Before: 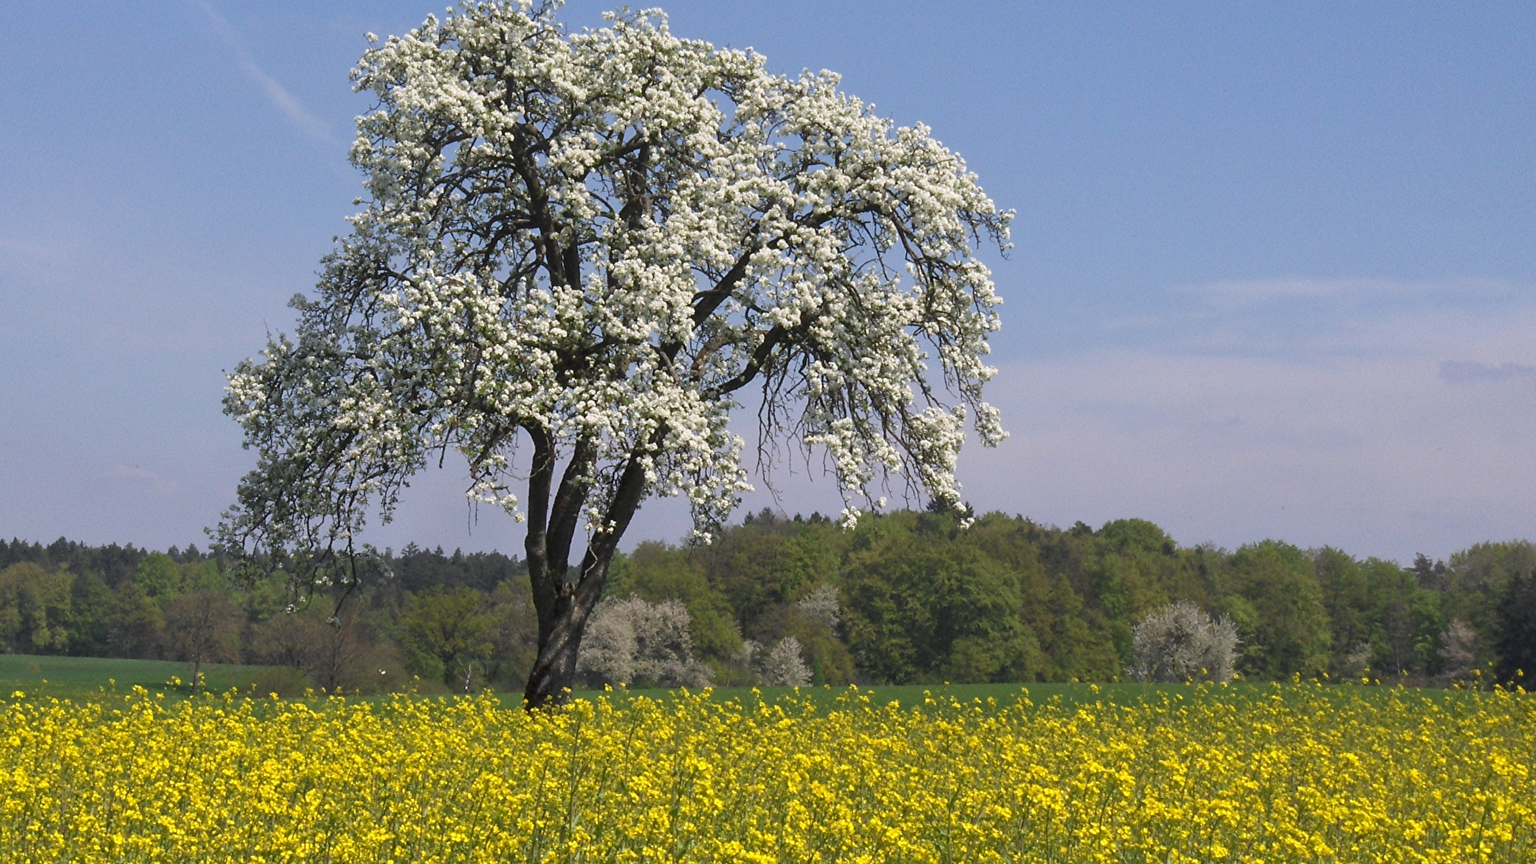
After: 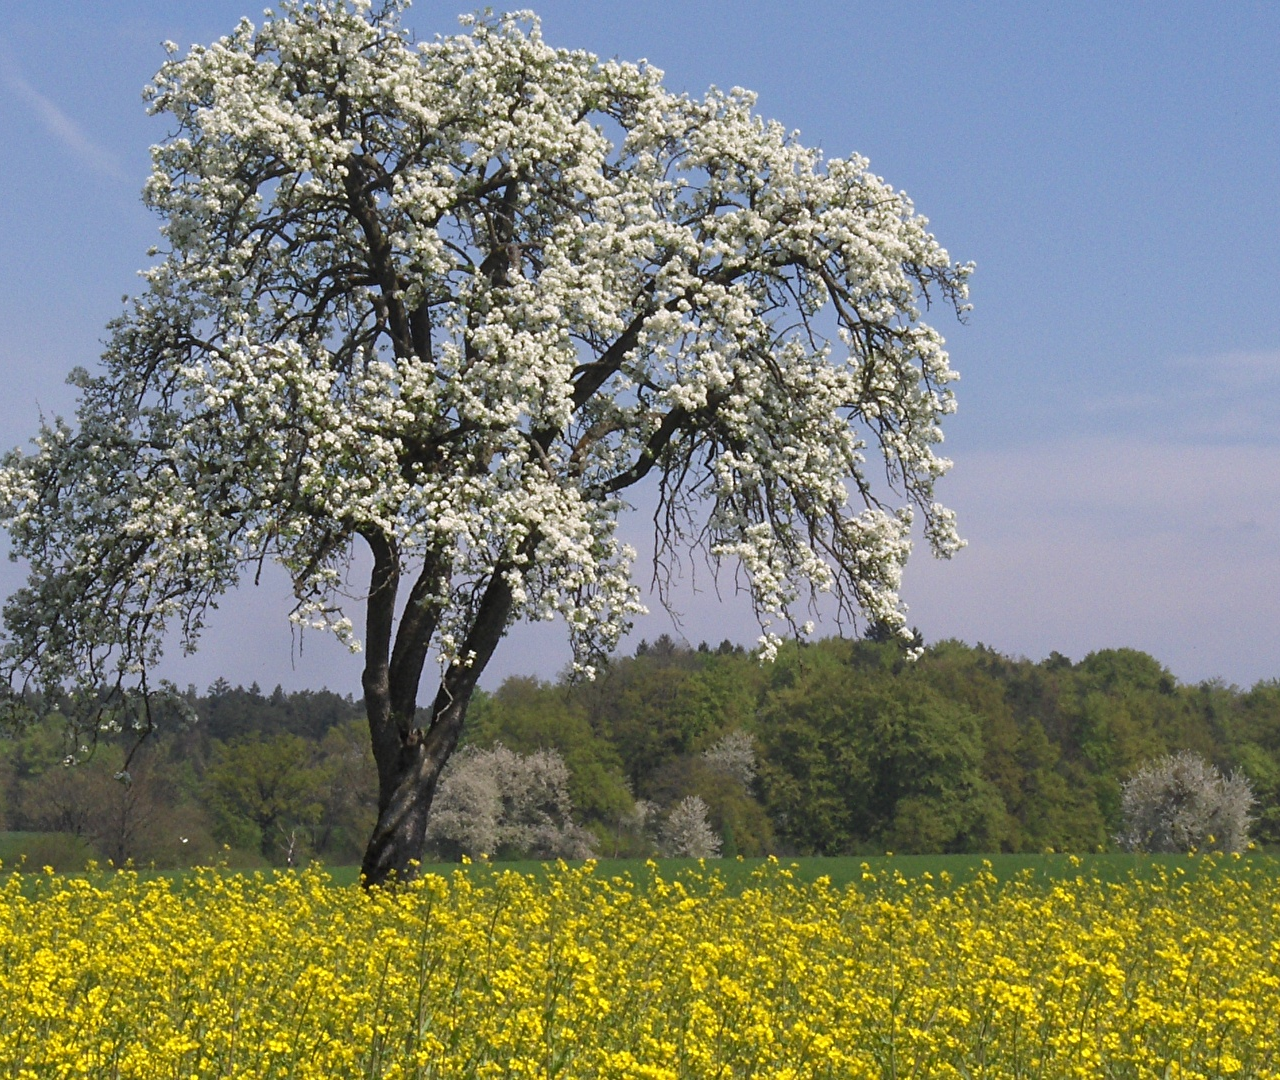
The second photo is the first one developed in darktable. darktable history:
crop and rotate: left 15.36%, right 17.946%
